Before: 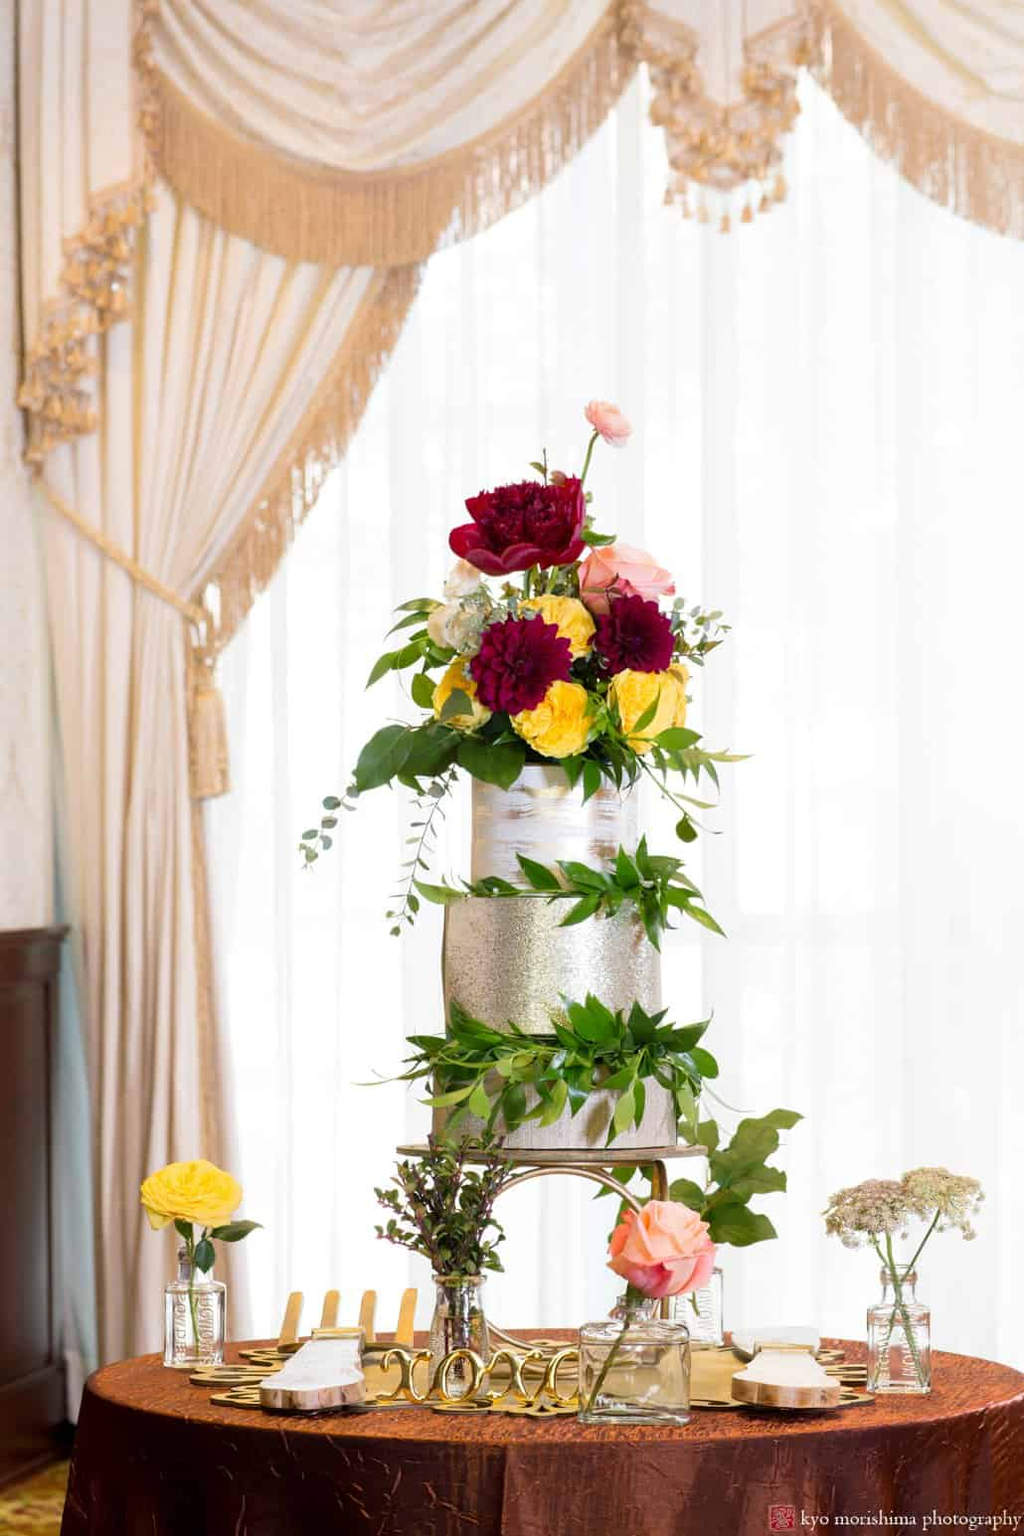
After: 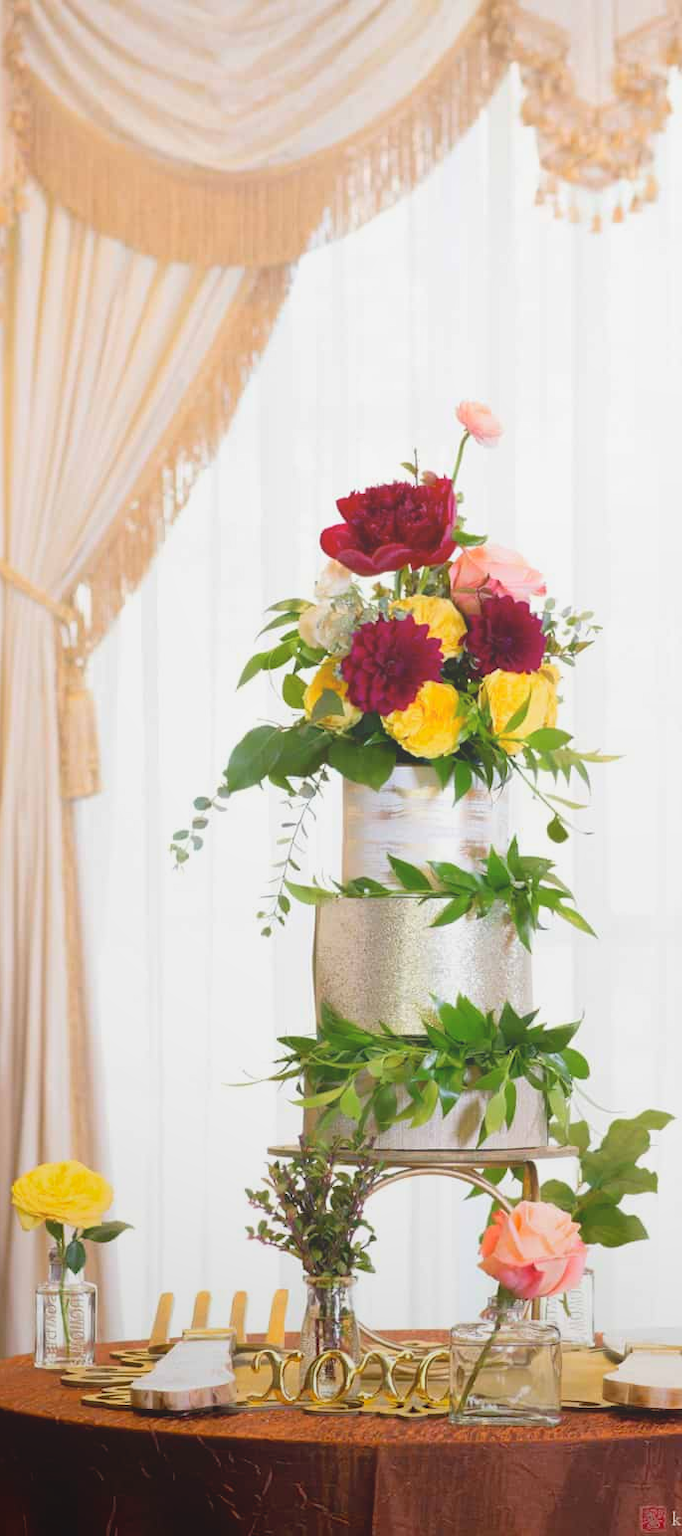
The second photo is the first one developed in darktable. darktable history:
local contrast: detail 69%
crop and rotate: left 12.648%, right 20.685%
tone equalizer: on, module defaults
